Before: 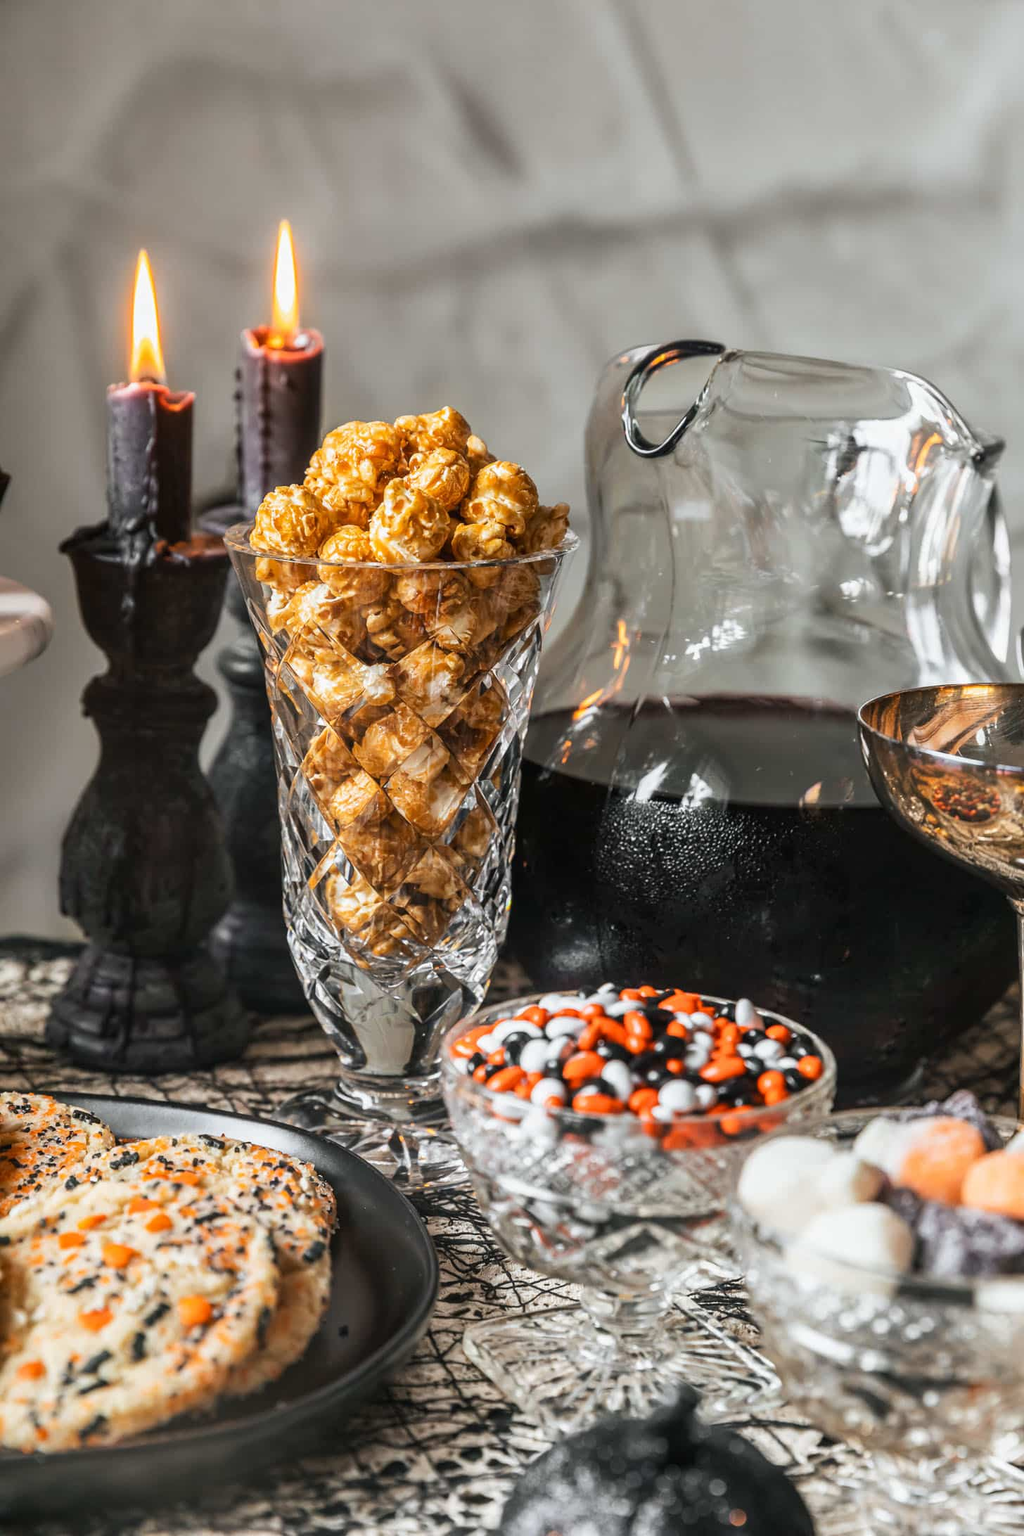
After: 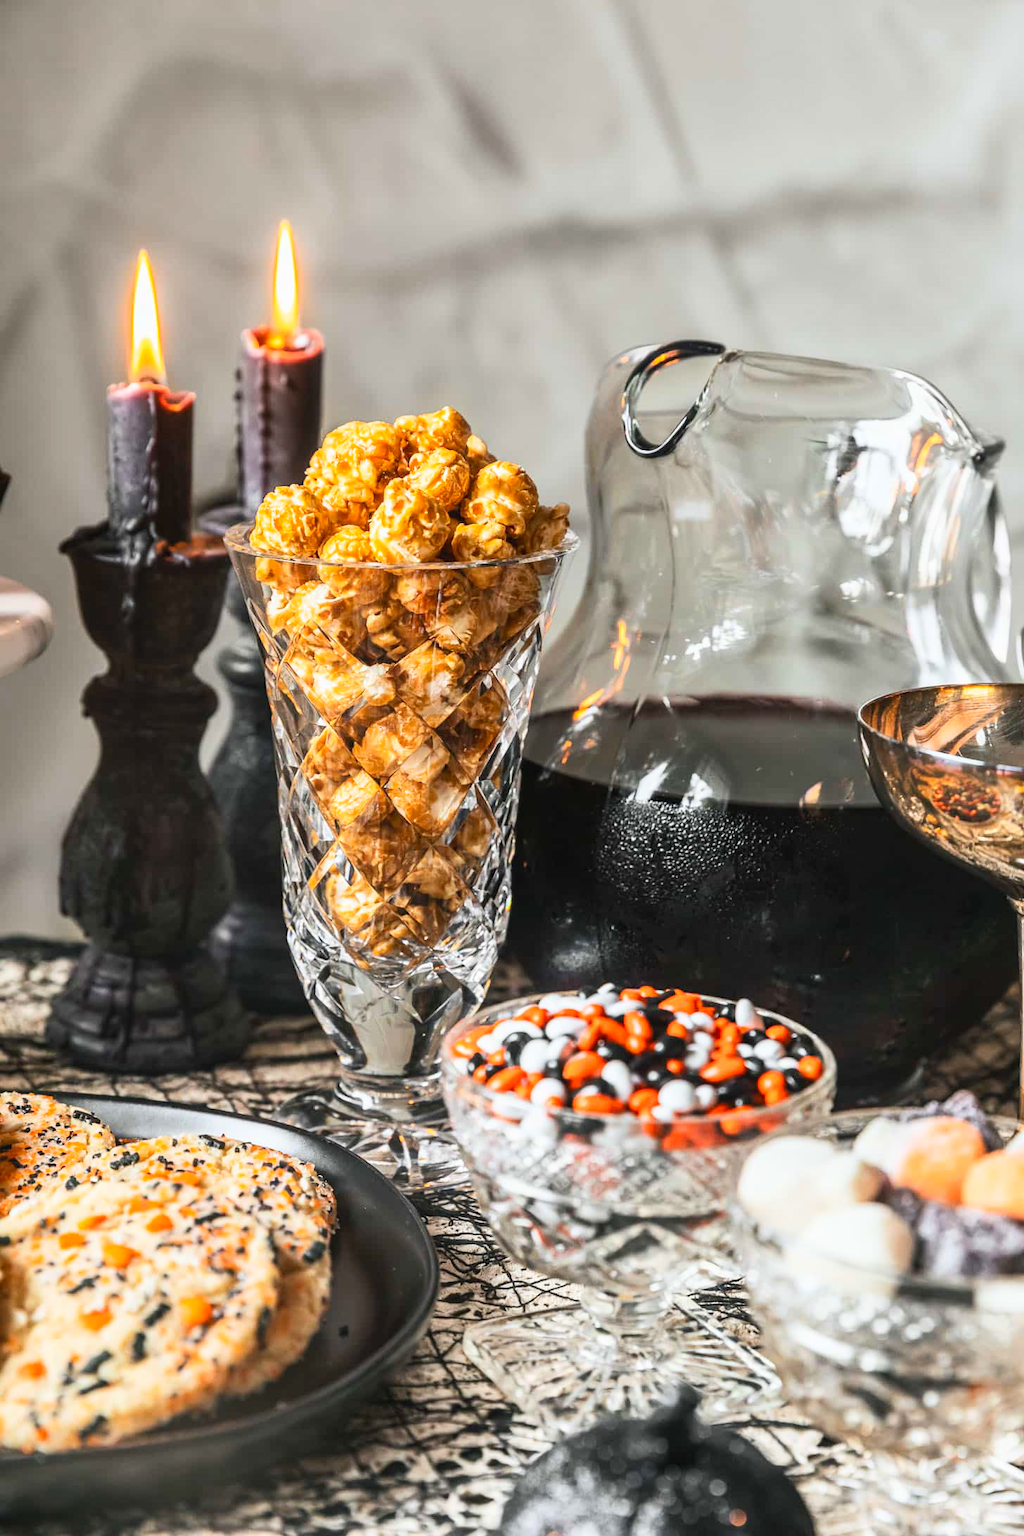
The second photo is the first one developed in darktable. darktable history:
contrast brightness saturation: contrast 0.204, brightness 0.166, saturation 0.22
